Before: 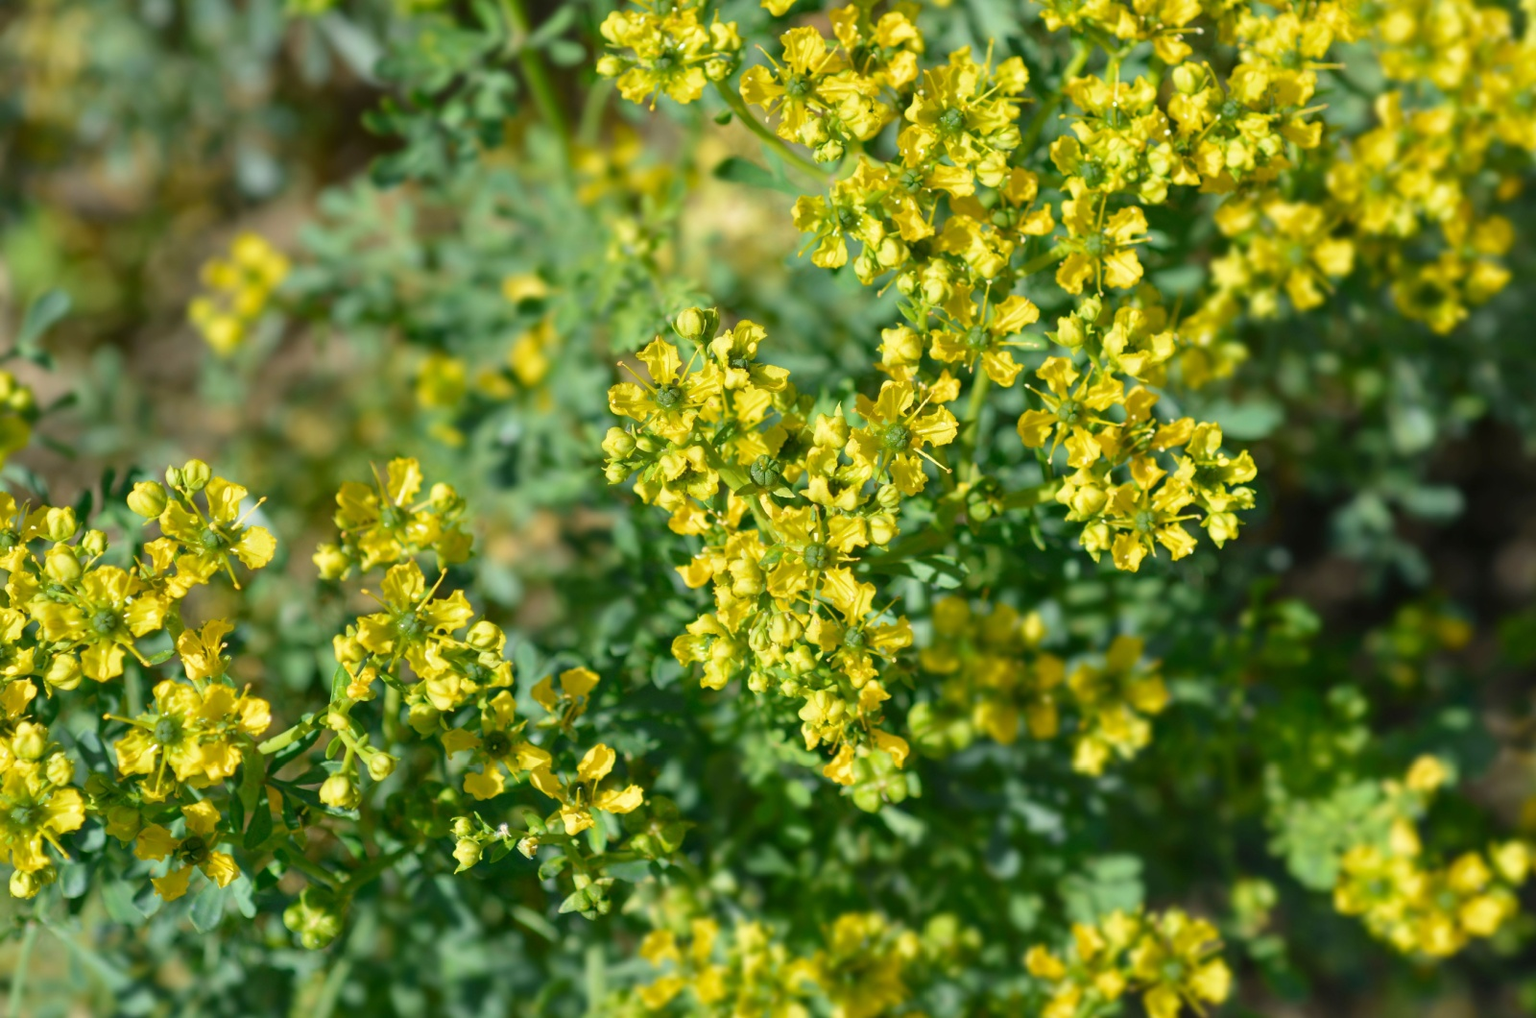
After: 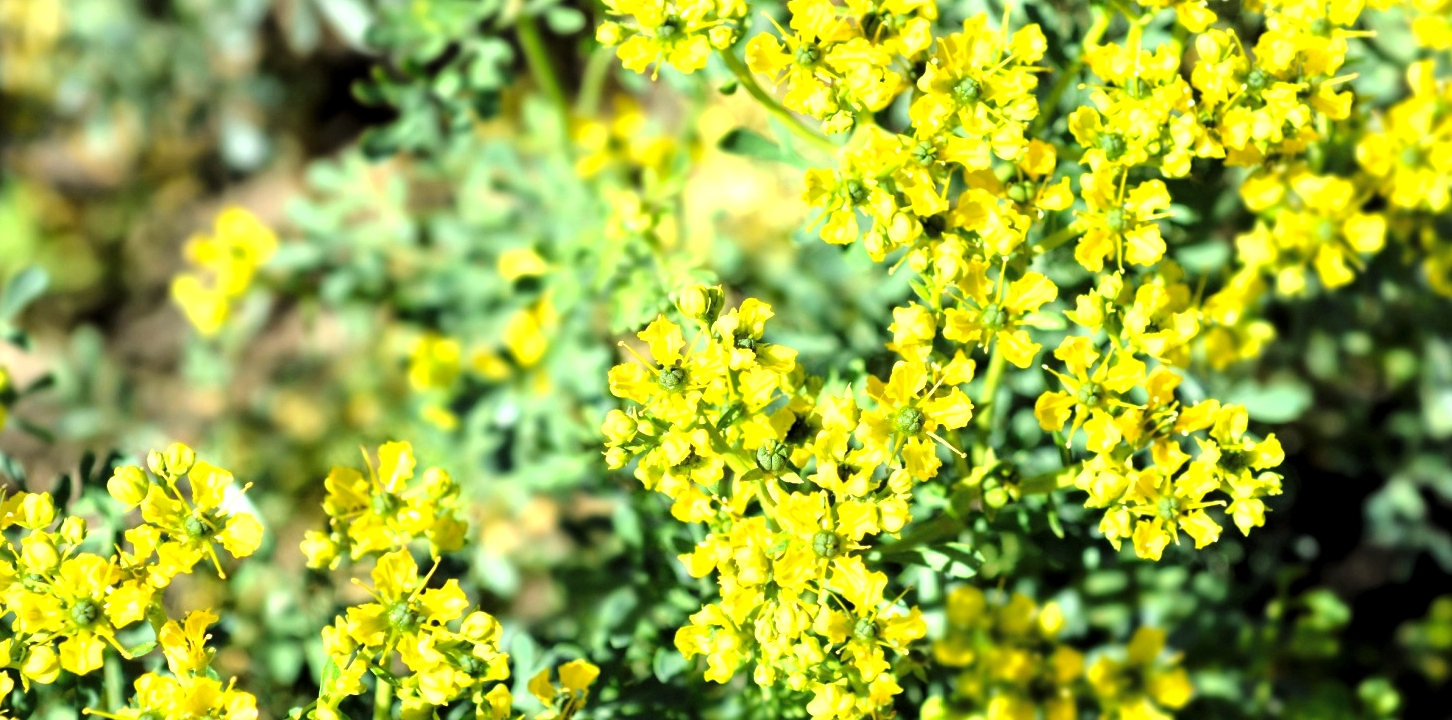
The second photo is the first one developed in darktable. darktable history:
levels: gray 59.42%, levels [0.129, 0.519, 0.867]
crop: left 1.579%, top 3.369%, right 7.645%, bottom 28.476%
base curve: curves: ch0 [(0, 0) (0.028, 0.03) (0.121, 0.232) (0.46, 0.748) (0.859, 0.968) (1, 1)]
